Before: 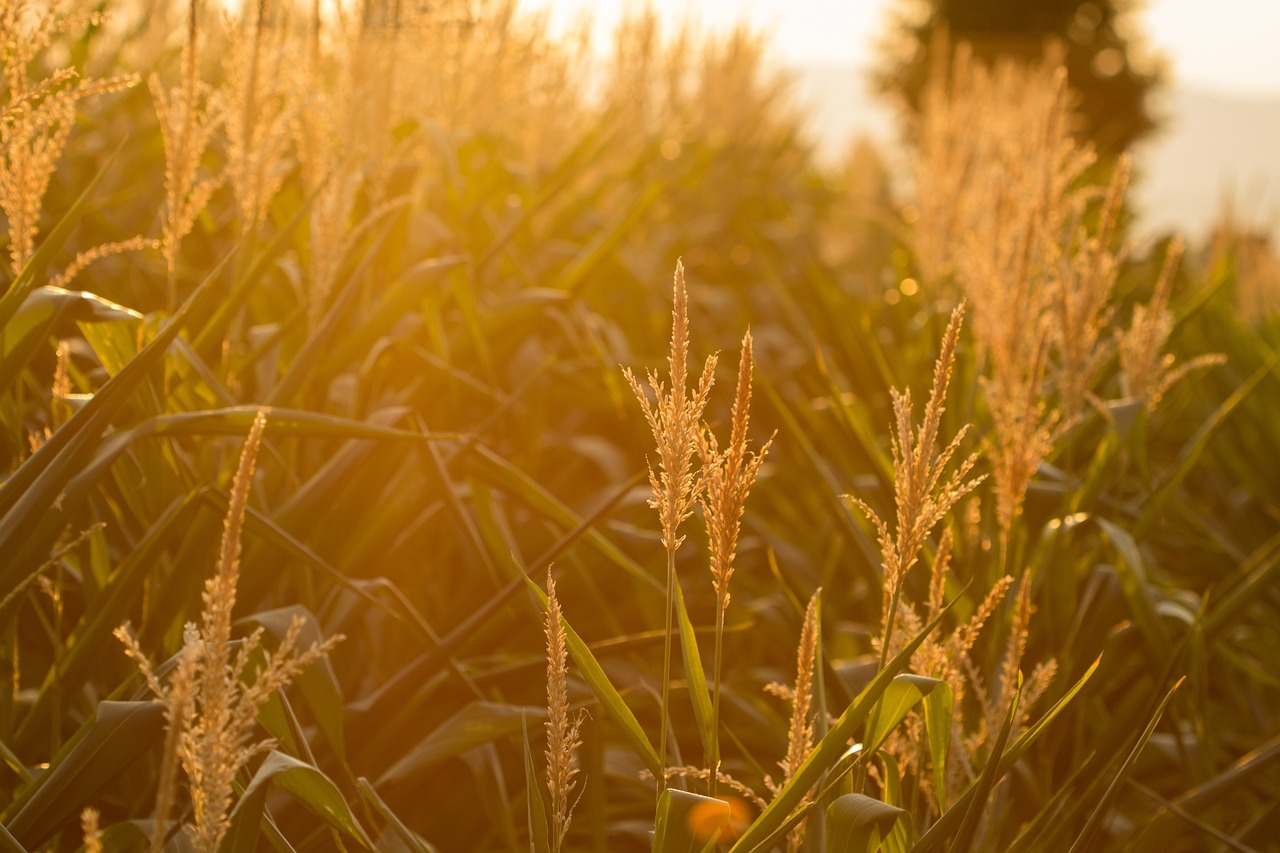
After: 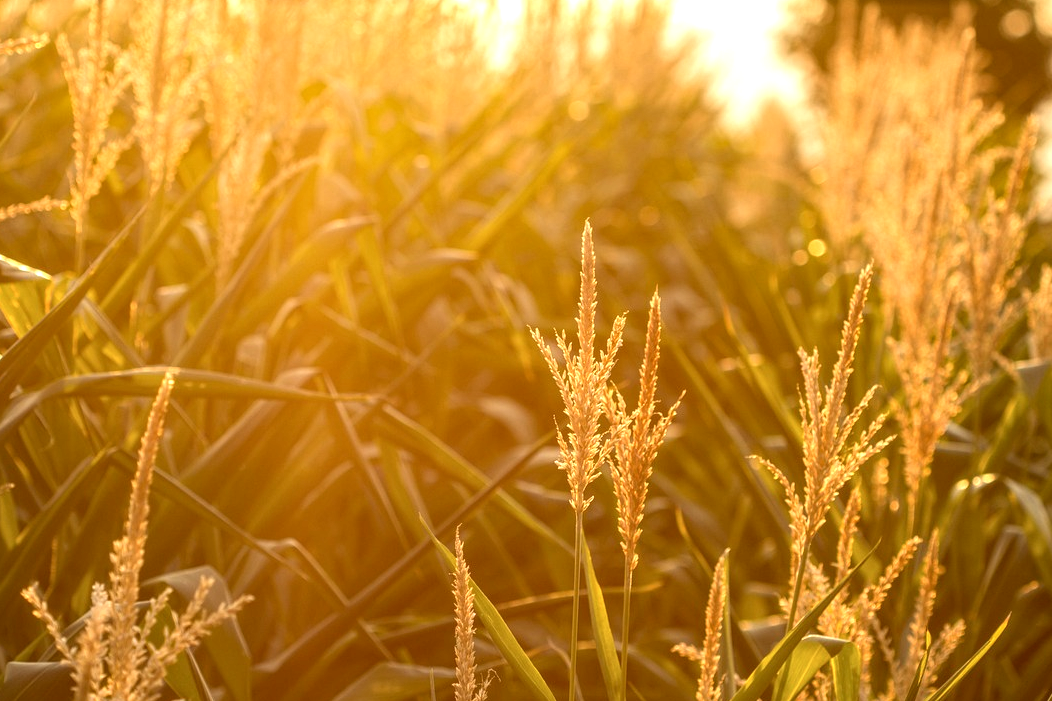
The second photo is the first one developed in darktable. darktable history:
tone equalizer: on, module defaults
exposure: black level correction 0, exposure 0.5 EV, compensate exposure bias true, compensate highlight preservation false
local contrast: highlights 61%, detail 143%, midtone range 0.428
crop and rotate: left 7.196%, top 4.574%, right 10.605%, bottom 13.178%
